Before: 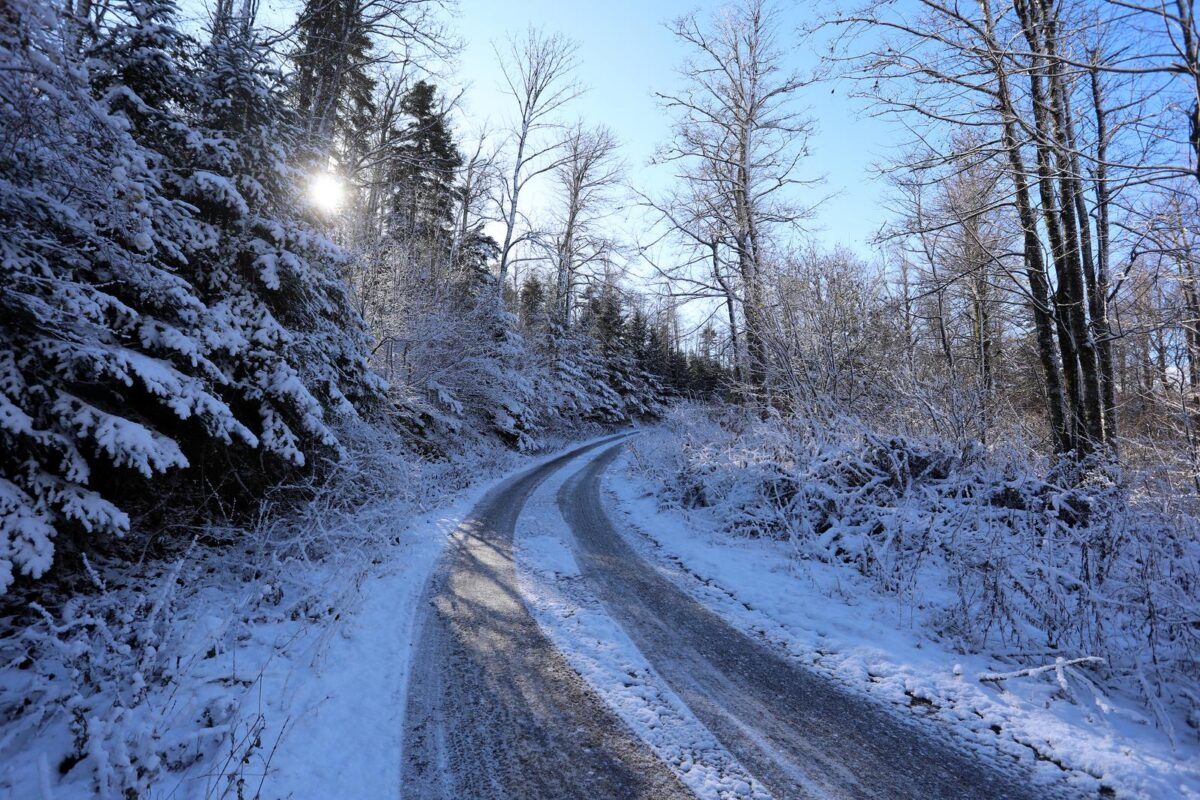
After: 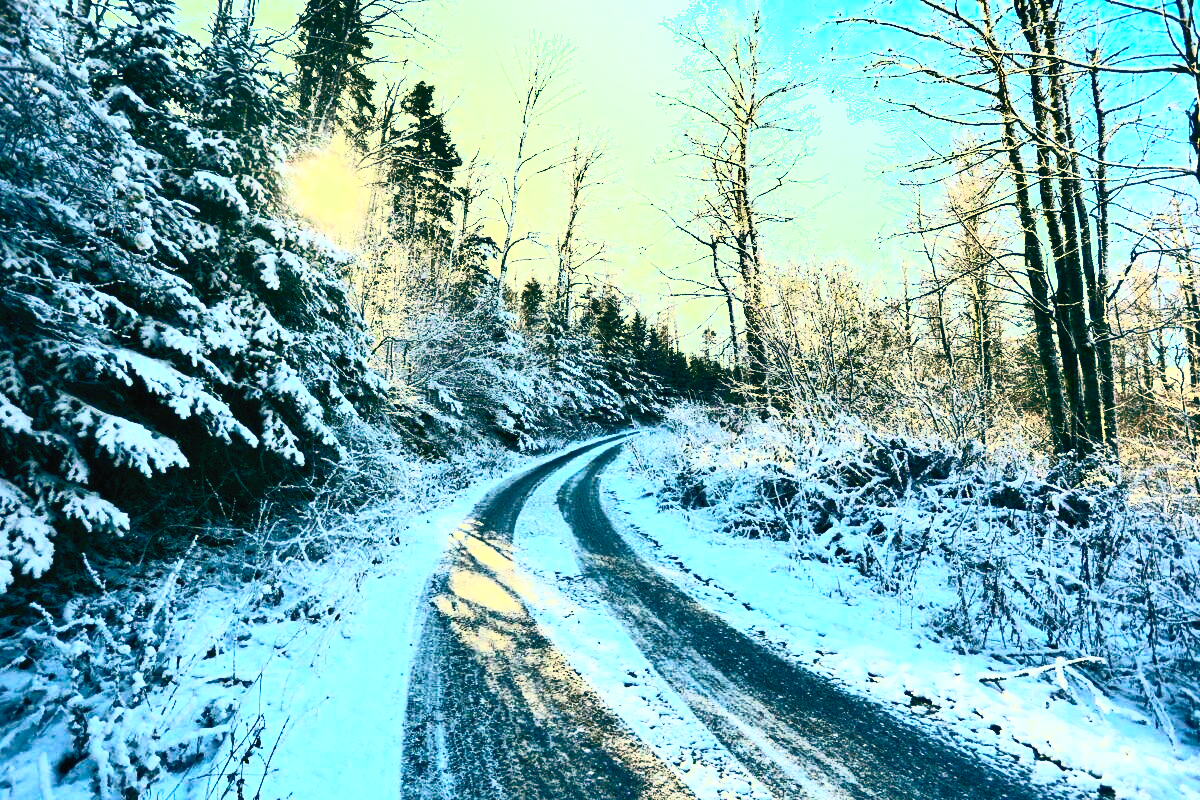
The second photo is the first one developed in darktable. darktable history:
color balance: mode lift, gamma, gain (sRGB), lift [1, 0.69, 1, 1], gamma [1, 1.482, 1, 1], gain [1, 1, 1, 0.802]
contrast brightness saturation: contrast 0.83, brightness 0.59, saturation 0.59
exposure: black level correction 0, exposure 0.7 EV, compensate exposure bias true, compensate highlight preservation false
shadows and highlights: radius 118.69, shadows 42.21, highlights -61.56, soften with gaussian
